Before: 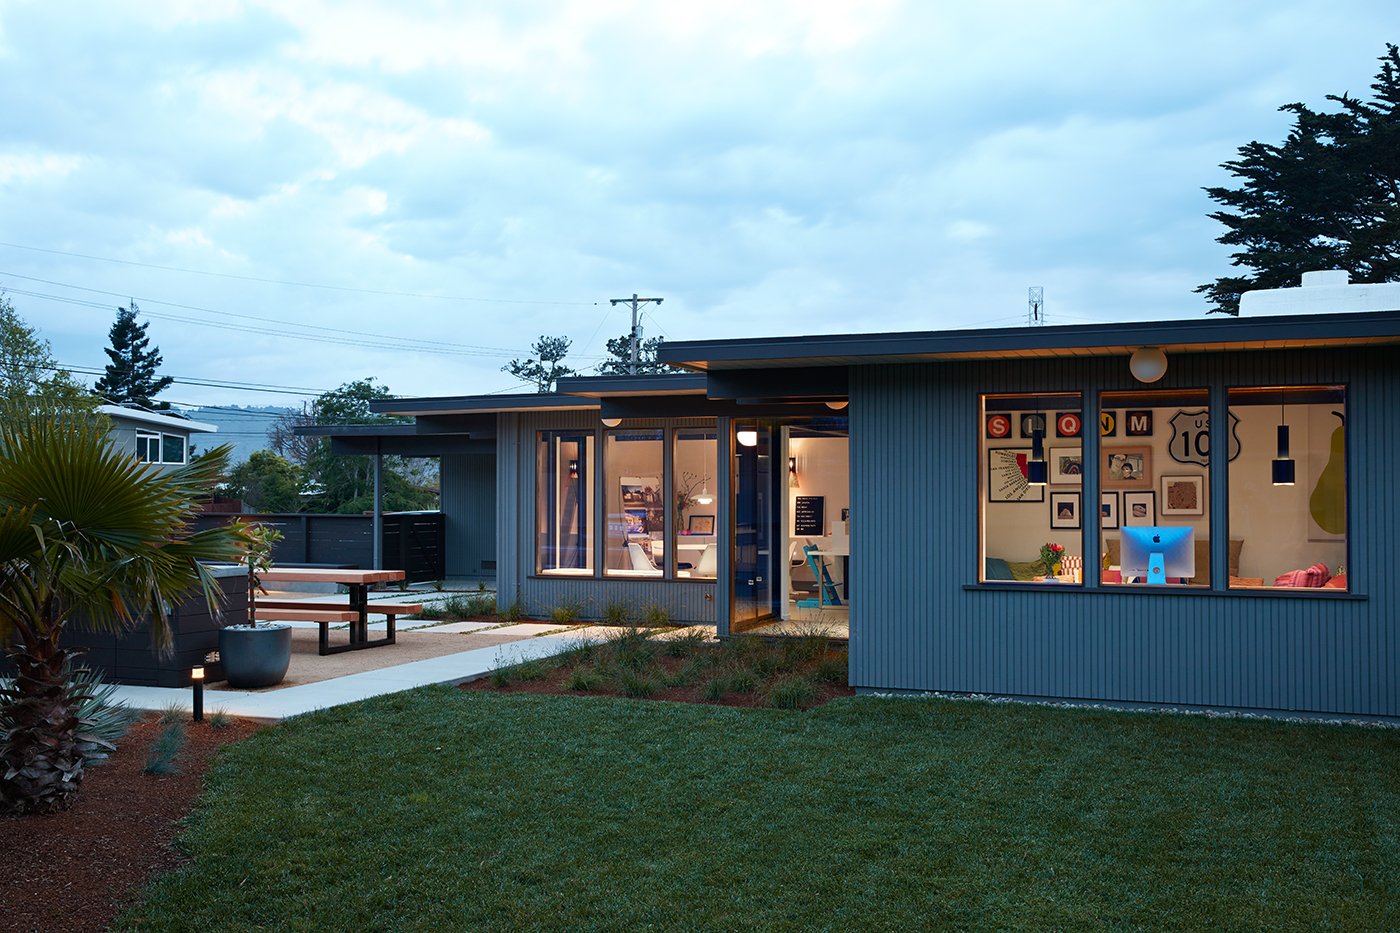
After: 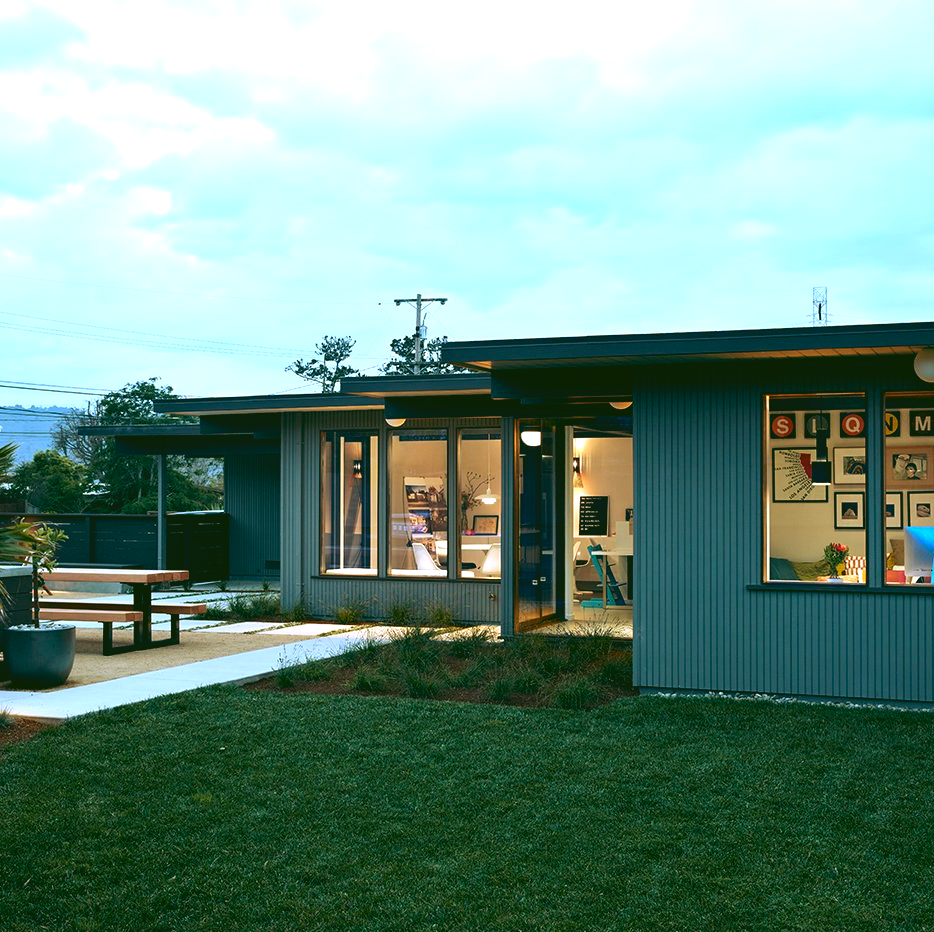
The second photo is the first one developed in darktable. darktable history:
tone equalizer: -8 EV -0.417 EV, -7 EV -0.389 EV, -6 EV -0.333 EV, -5 EV -0.222 EV, -3 EV 0.222 EV, -2 EV 0.333 EV, -1 EV 0.389 EV, +0 EV 0.417 EV, edges refinement/feathering 500, mask exposure compensation -1.57 EV, preserve details no
crop and rotate: left 15.446%, right 17.836%
exposure: black level correction 0.001, exposure 0.5 EV, compensate exposure bias true, compensate highlight preservation false
rgb curve: curves: ch0 [(0.123, 0.061) (0.995, 0.887)]; ch1 [(0.06, 0.116) (1, 0.906)]; ch2 [(0, 0) (0.824, 0.69) (1, 1)], mode RGB, independent channels, compensate middle gray true
rotate and perspective: crop left 0, crop top 0
